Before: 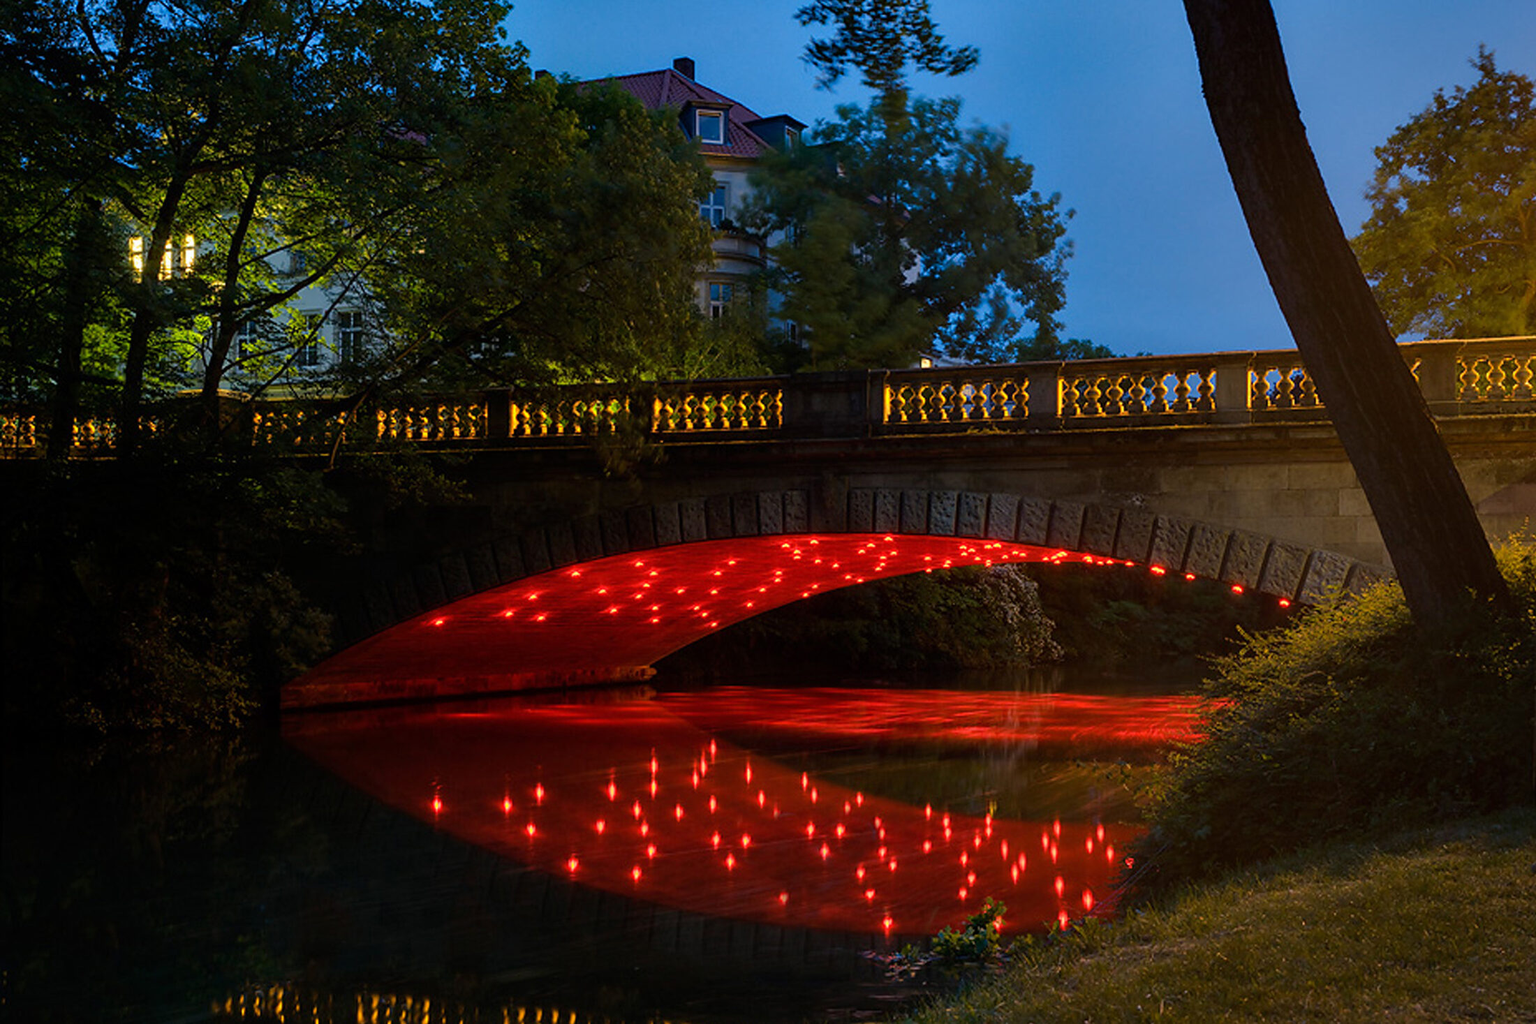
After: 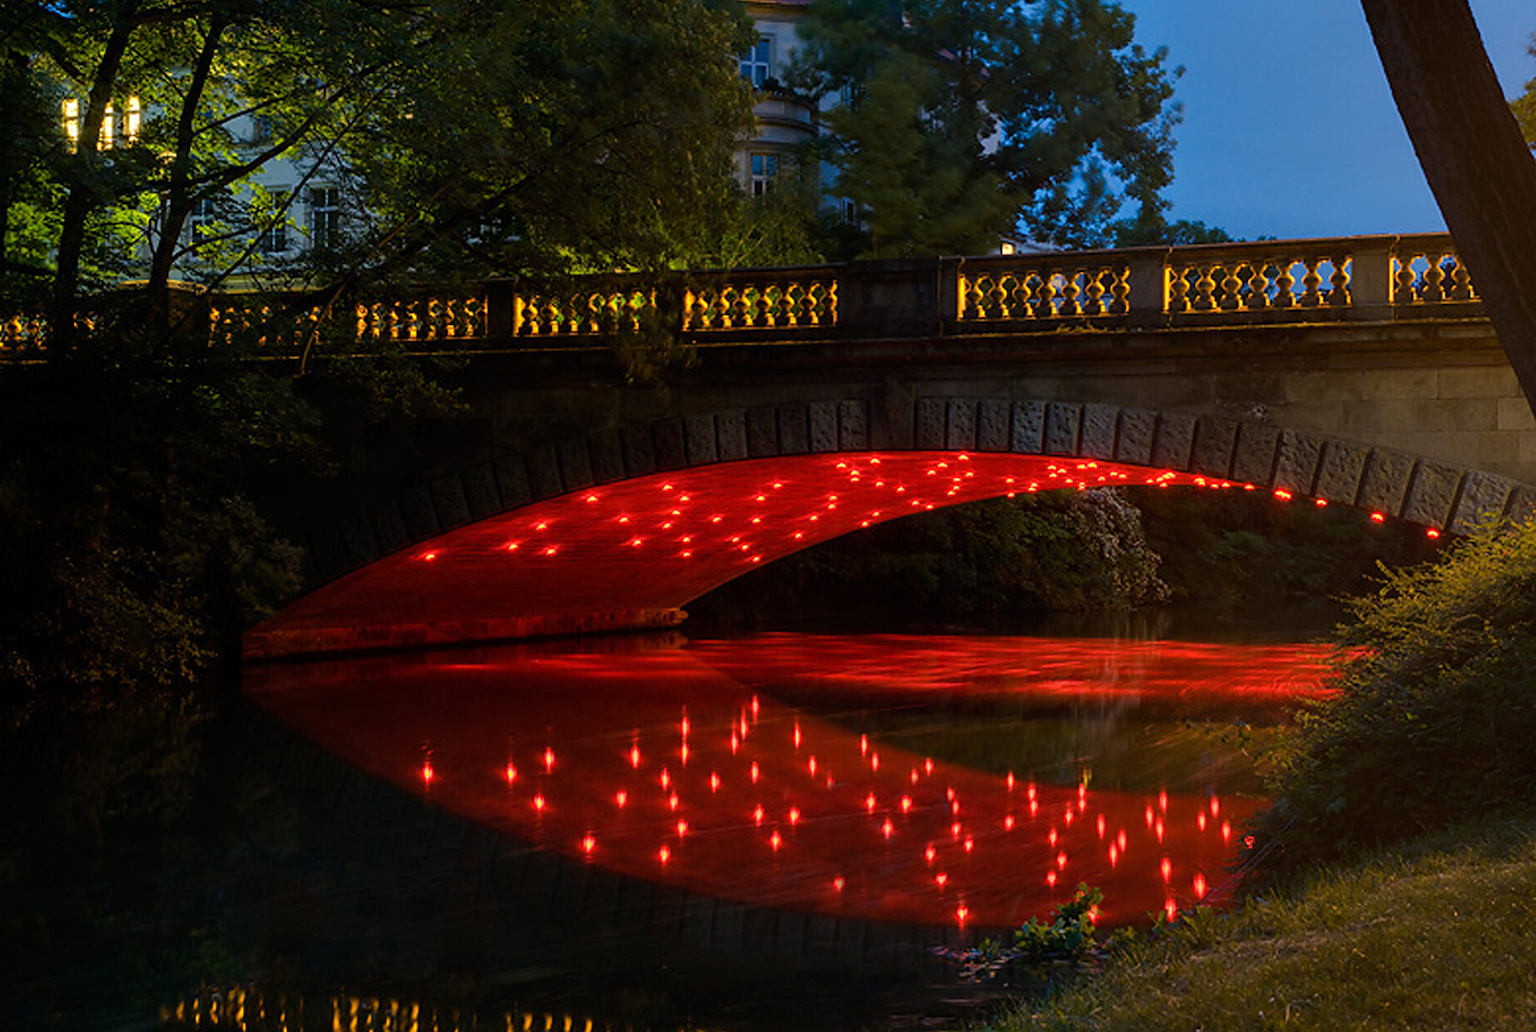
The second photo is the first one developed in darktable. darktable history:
crop and rotate: left 5.004%, top 14.998%, right 10.698%
